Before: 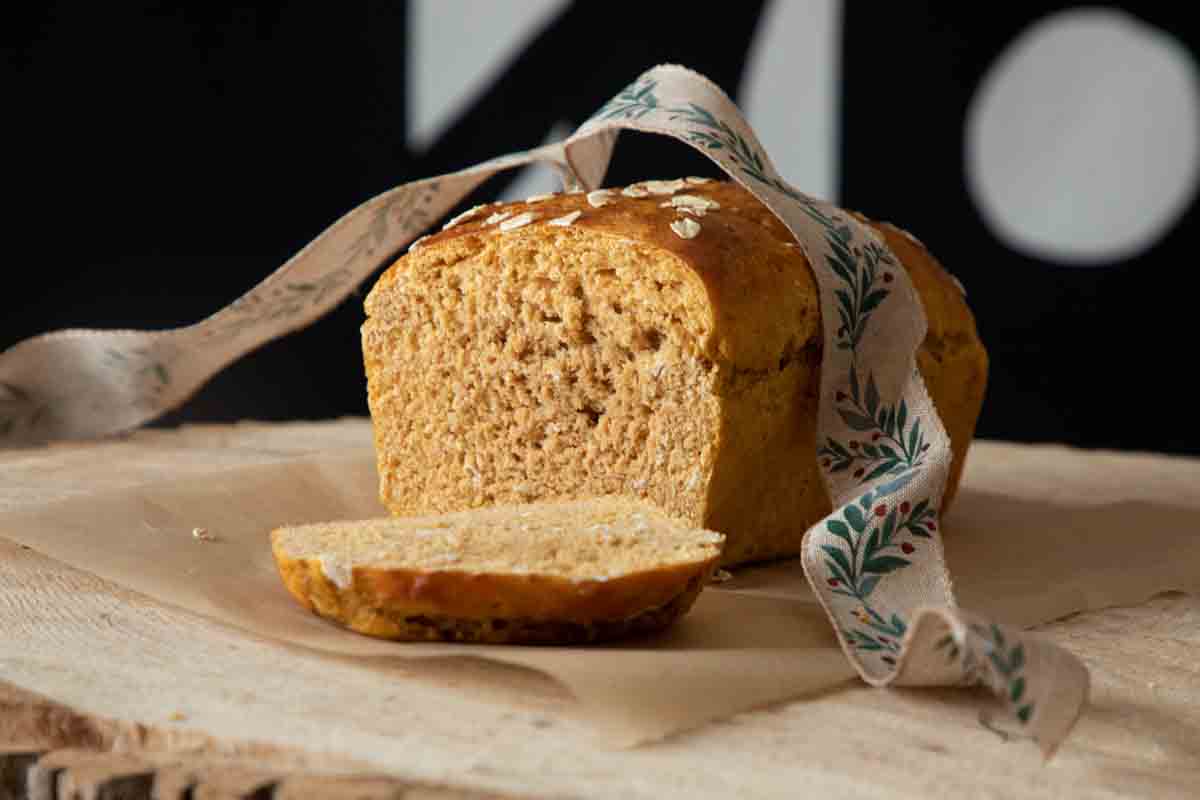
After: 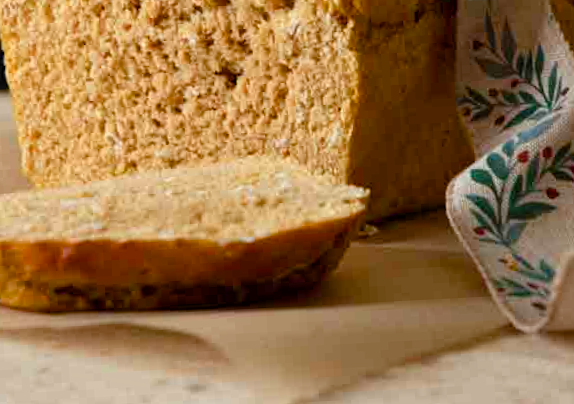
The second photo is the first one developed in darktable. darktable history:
tone equalizer: on, module defaults
rotate and perspective: rotation -3°, crop left 0.031, crop right 0.968, crop top 0.07, crop bottom 0.93
crop: left 29.672%, top 41.786%, right 20.851%, bottom 3.487%
color balance rgb: perceptual saturation grading › global saturation 20%, perceptual saturation grading › highlights -25%, perceptual saturation grading › shadows 25%
